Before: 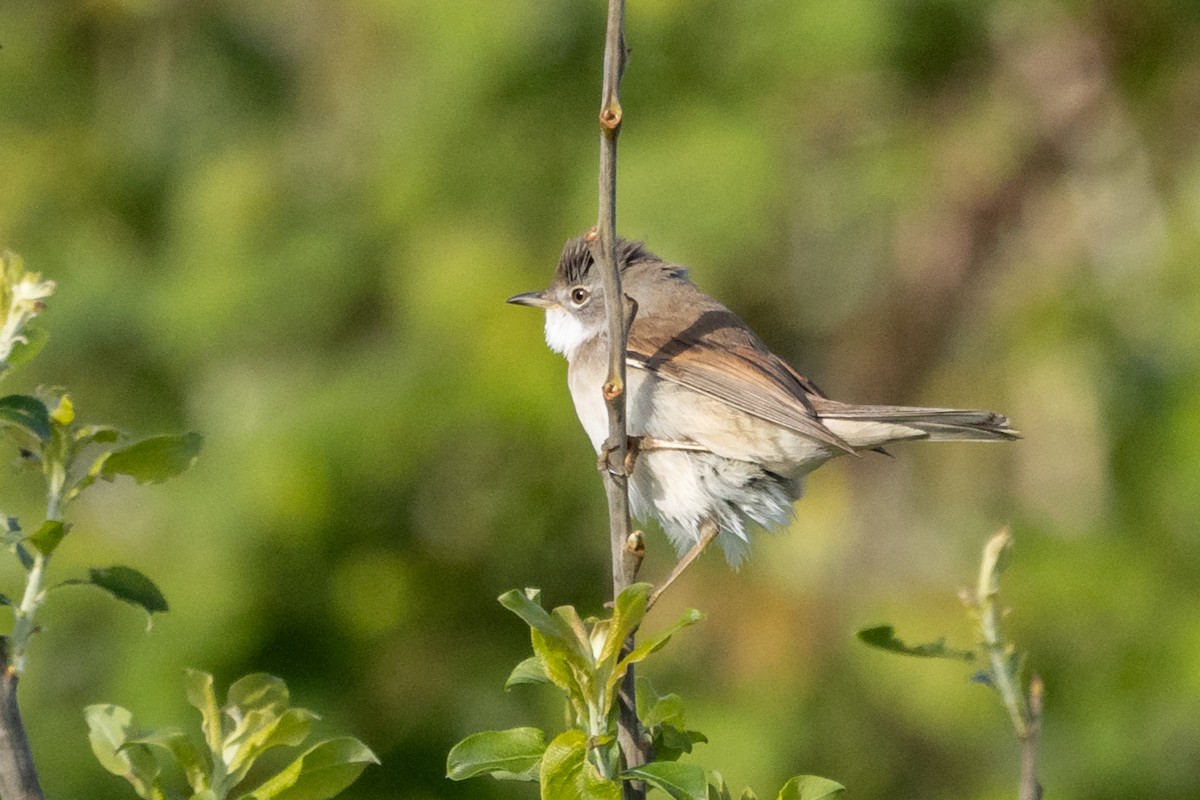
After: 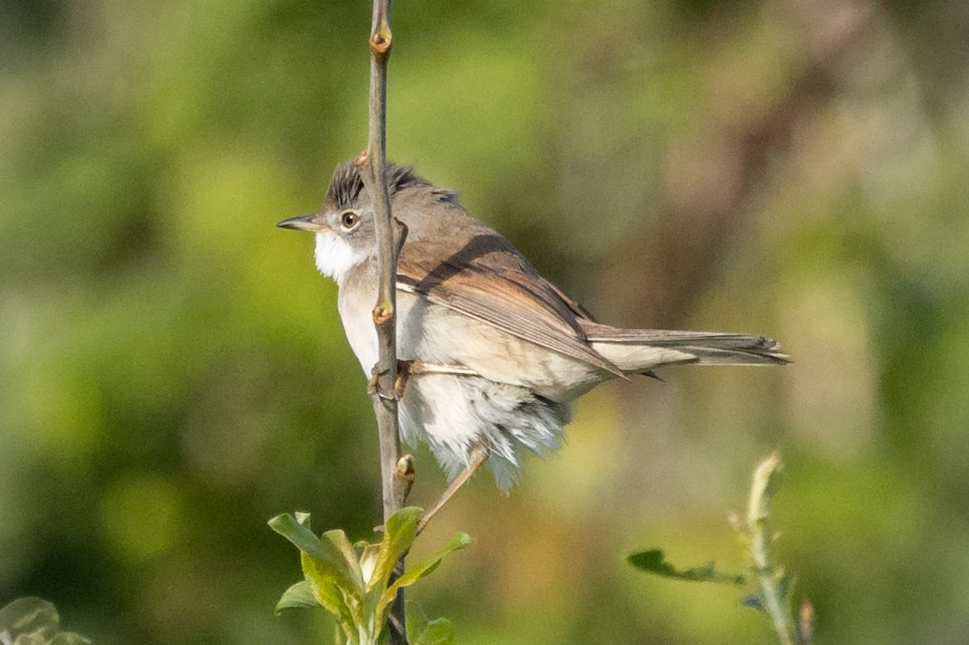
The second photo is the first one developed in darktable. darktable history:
tone equalizer: -8 EV 0.085 EV
vignetting: brightness -0.283, dithering 8-bit output
crop: left 19.201%, top 9.609%, right 0%, bottom 9.703%
